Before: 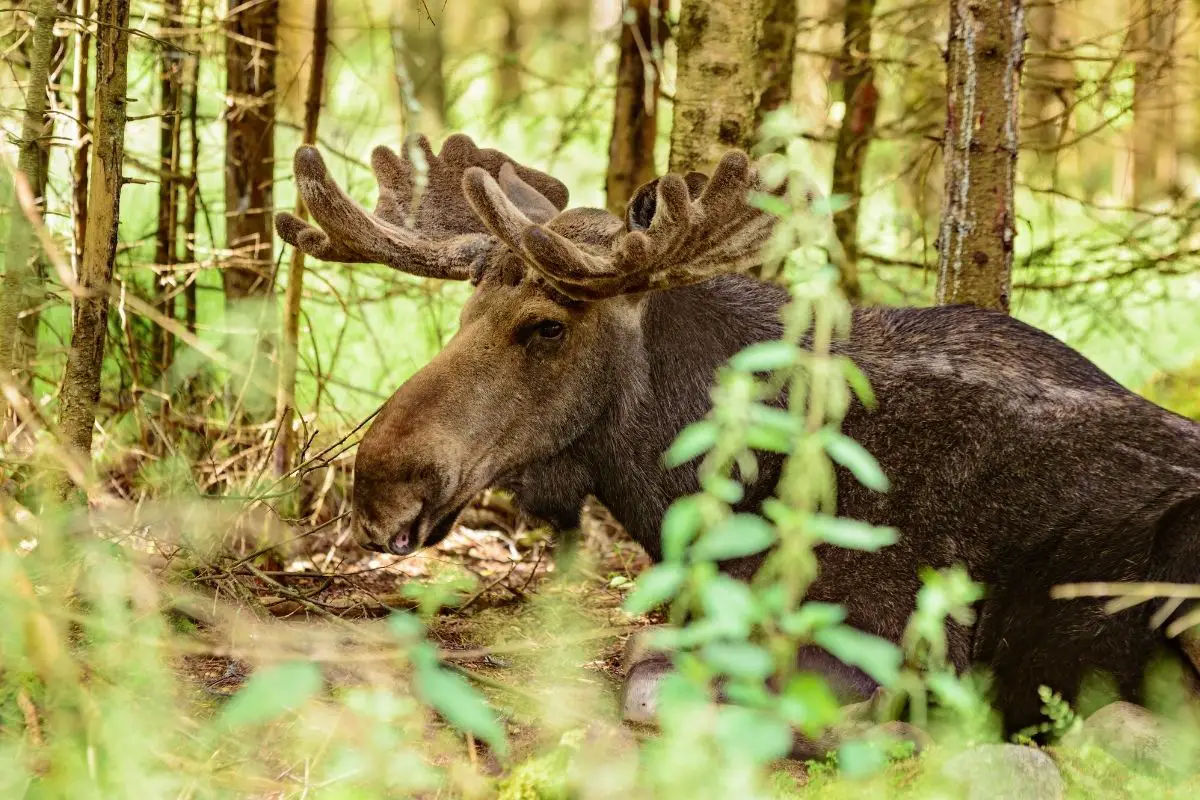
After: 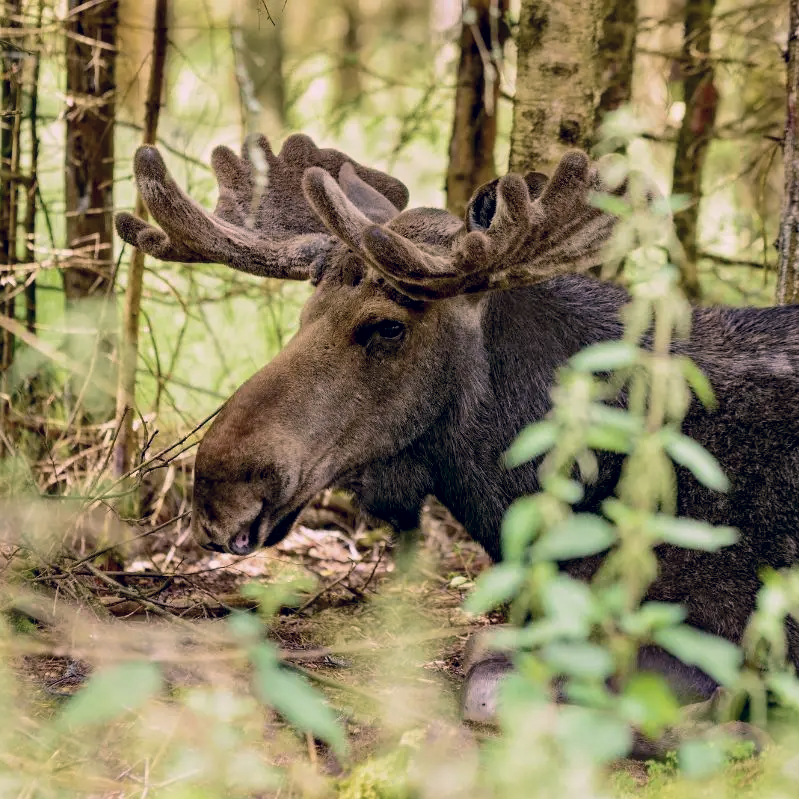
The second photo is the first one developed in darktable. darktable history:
exposure: black level correction 0.006, exposure -0.226 EV, compensate highlight preservation false
crop and rotate: left 13.409%, right 19.924%
white balance: red 0.954, blue 1.079
color correction: highlights a* 14.46, highlights b* 5.85, shadows a* -5.53, shadows b* -15.24, saturation 0.85
